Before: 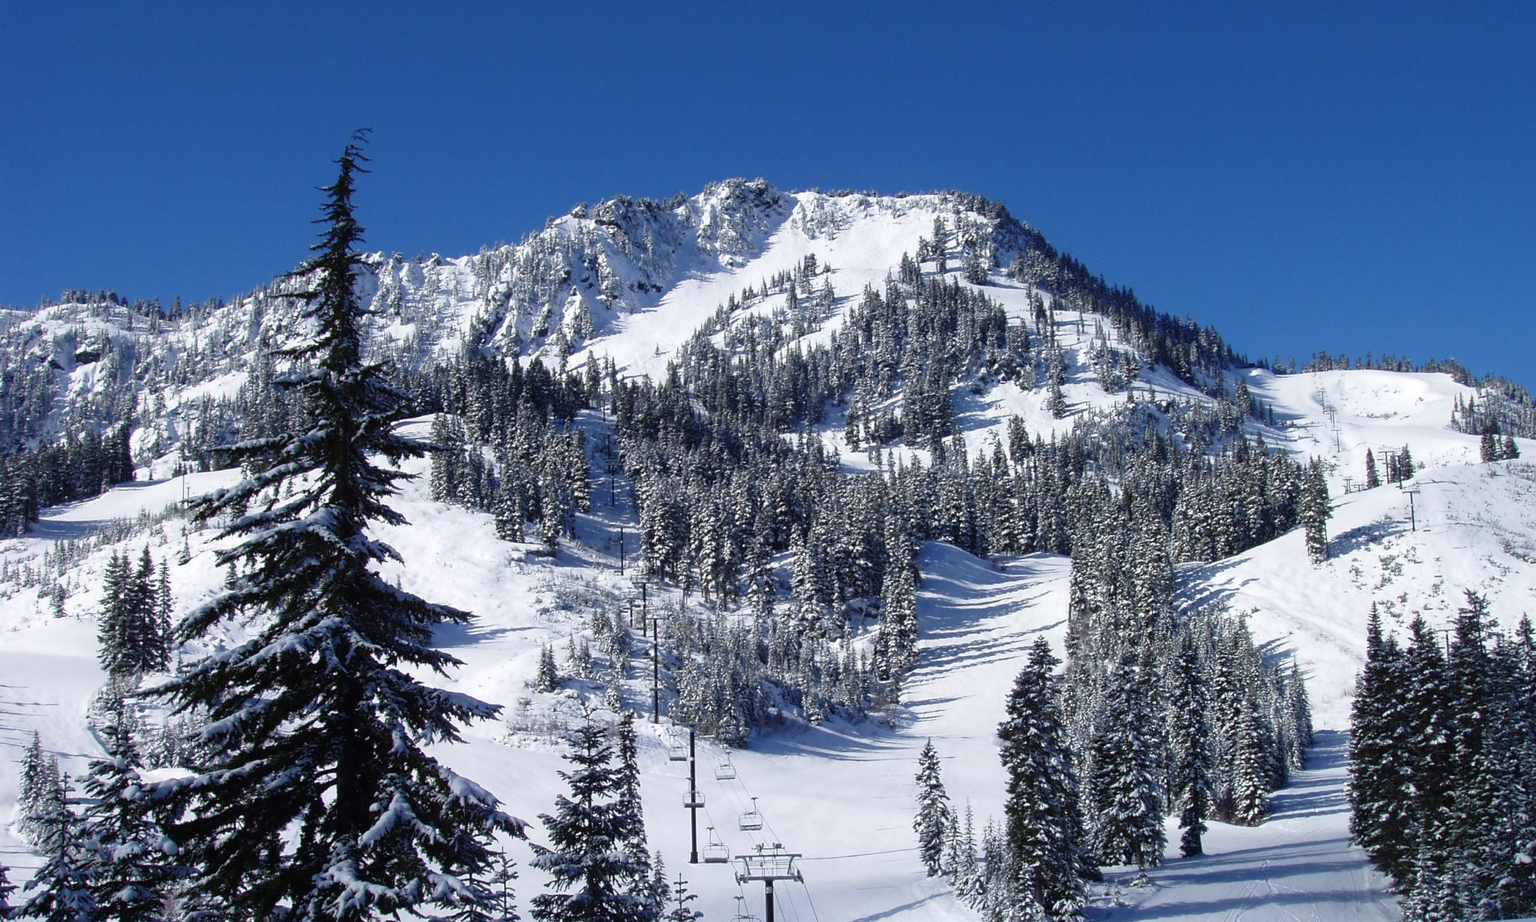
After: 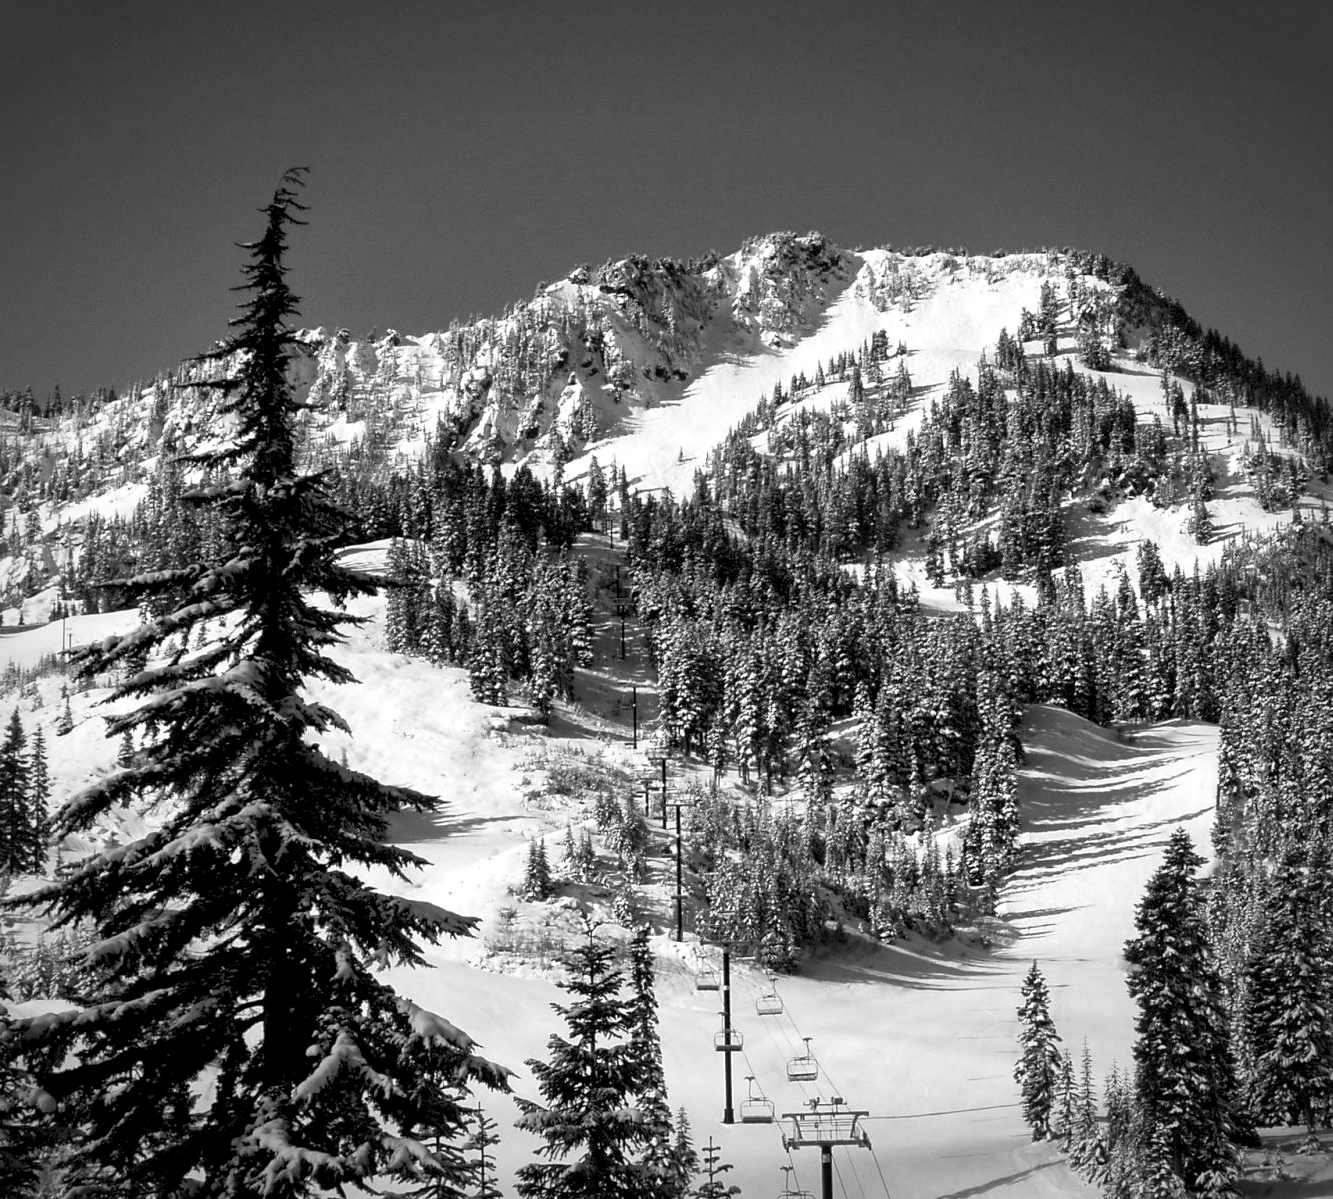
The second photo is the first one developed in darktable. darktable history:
tone equalizer: on, module defaults
crop and rotate: left 8.786%, right 24.548%
exposure: black level correction 0.004, exposure 0.014 EV, compensate highlight preservation false
vignetting: automatic ratio true
monochrome: on, module defaults
local contrast: mode bilateral grid, contrast 25, coarseness 60, detail 151%, midtone range 0.2
